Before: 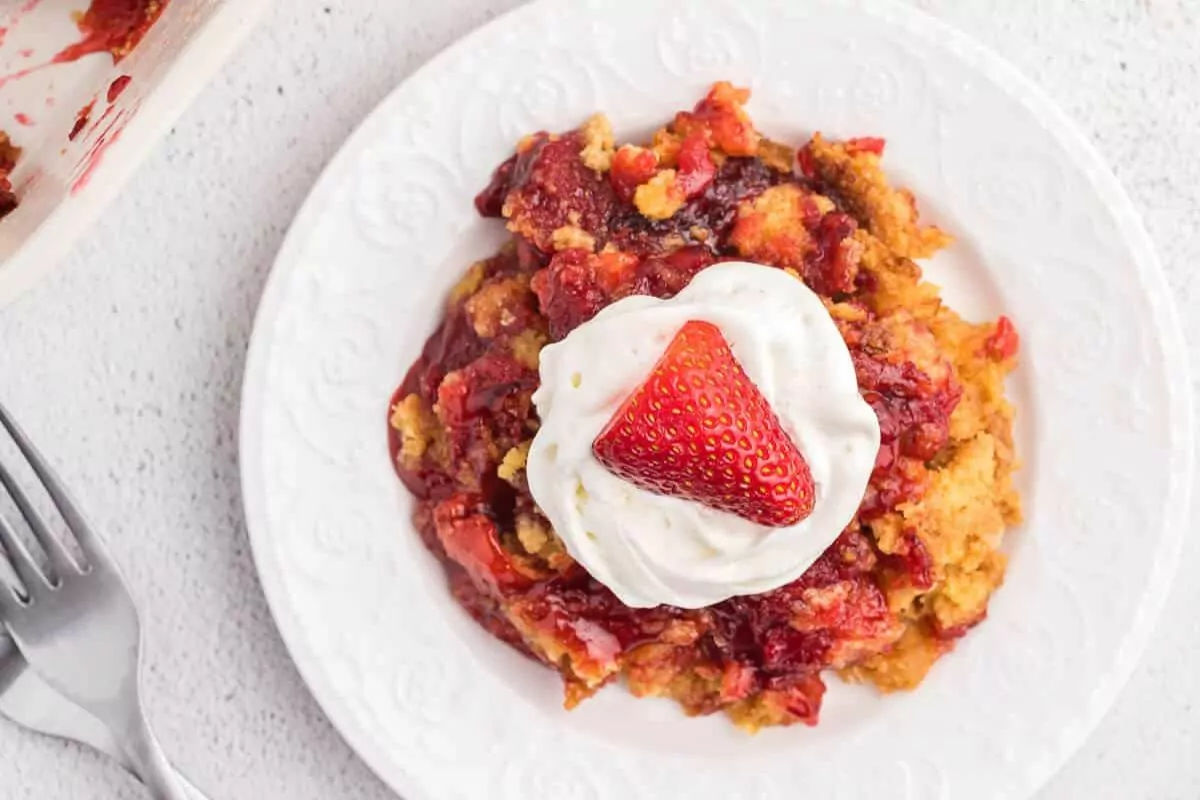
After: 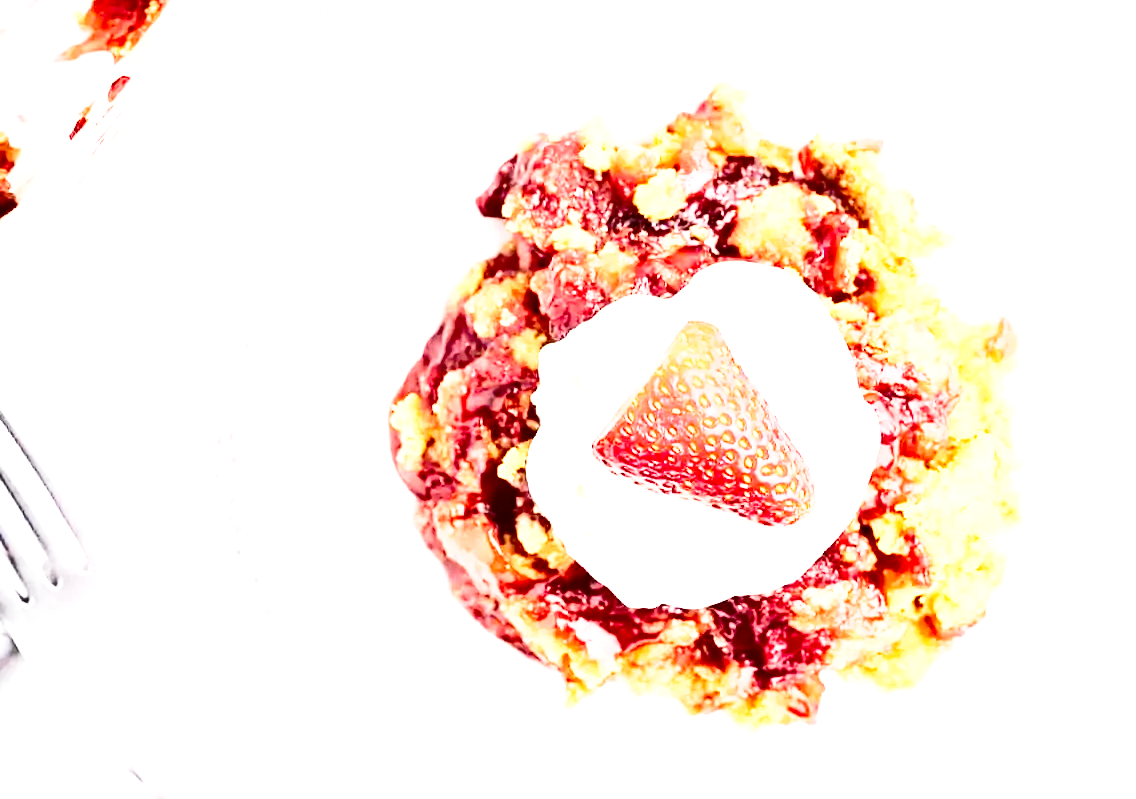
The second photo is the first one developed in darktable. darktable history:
contrast brightness saturation: contrast 0.235, brightness -0.231, saturation 0.144
exposure: black level correction 0, exposure 1.378 EV, compensate exposure bias true, compensate highlight preservation false
shadows and highlights: radius 127.48, shadows 30.36, highlights -31.09, low approximation 0.01, soften with gaussian
crop and rotate: left 0%, right 5.283%
base curve: curves: ch0 [(0, 0) (0.028, 0.03) (0.121, 0.232) (0.46, 0.748) (0.859, 0.968) (1, 1)], preserve colors none
tone equalizer: -8 EV -0.788 EV, -7 EV -0.691 EV, -6 EV -0.598 EV, -5 EV -0.404 EV, -3 EV 0.378 EV, -2 EV 0.6 EV, -1 EV 0.697 EV, +0 EV 0.746 EV, edges refinement/feathering 500, mask exposure compensation -1.57 EV, preserve details no
